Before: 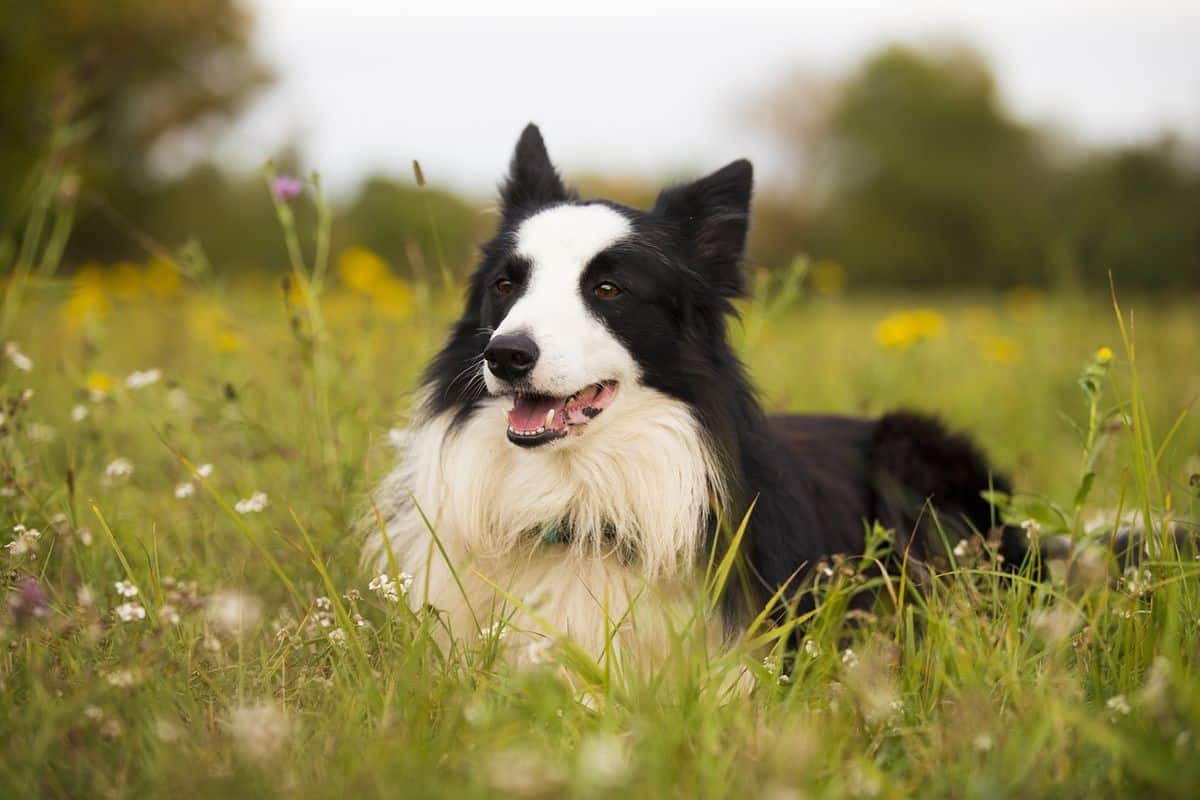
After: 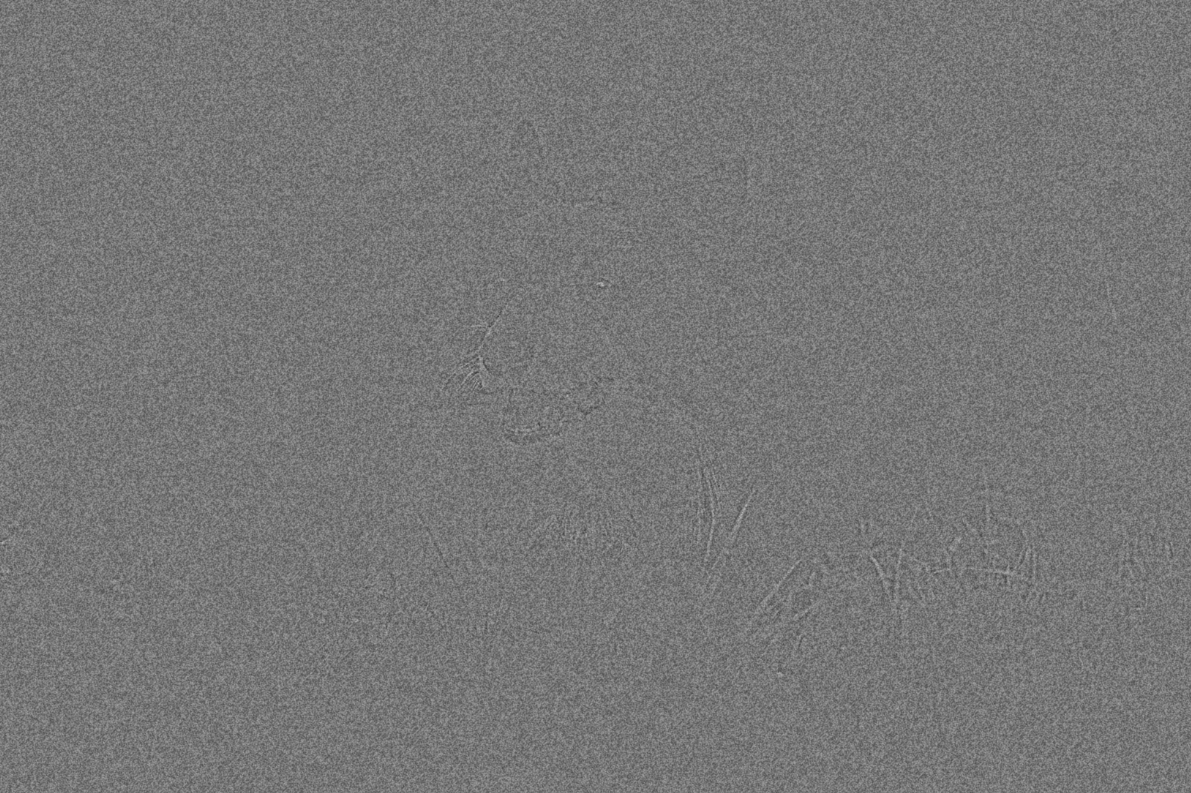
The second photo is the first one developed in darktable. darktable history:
crop: left 0.434%, top 0.485%, right 0.244%, bottom 0.386%
grain: coarseness 46.9 ISO, strength 50.21%, mid-tones bias 0%
highpass: sharpness 6%, contrast boost 7.63%
local contrast: on, module defaults
